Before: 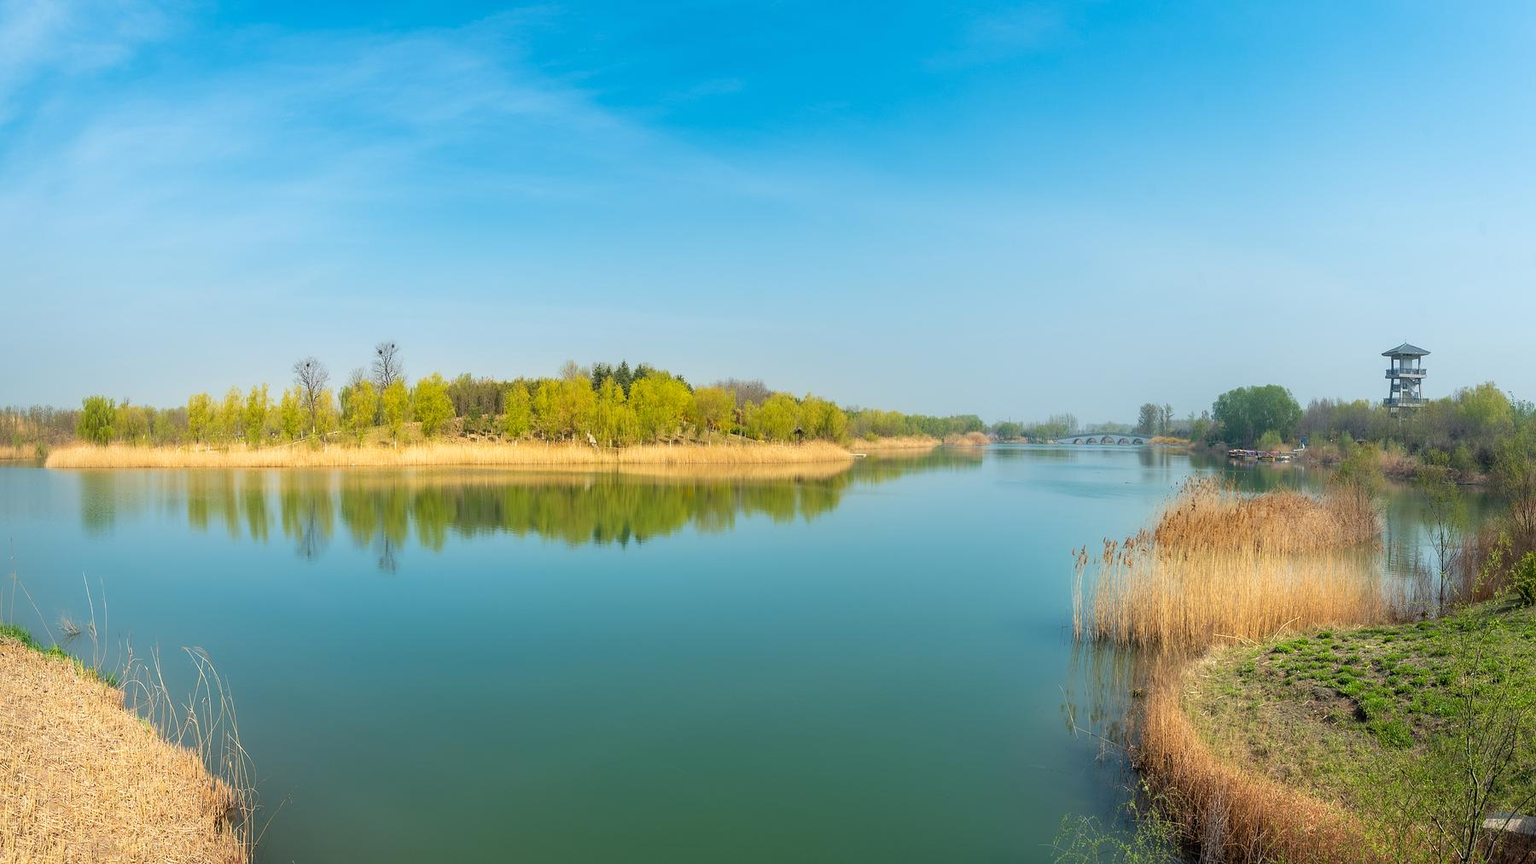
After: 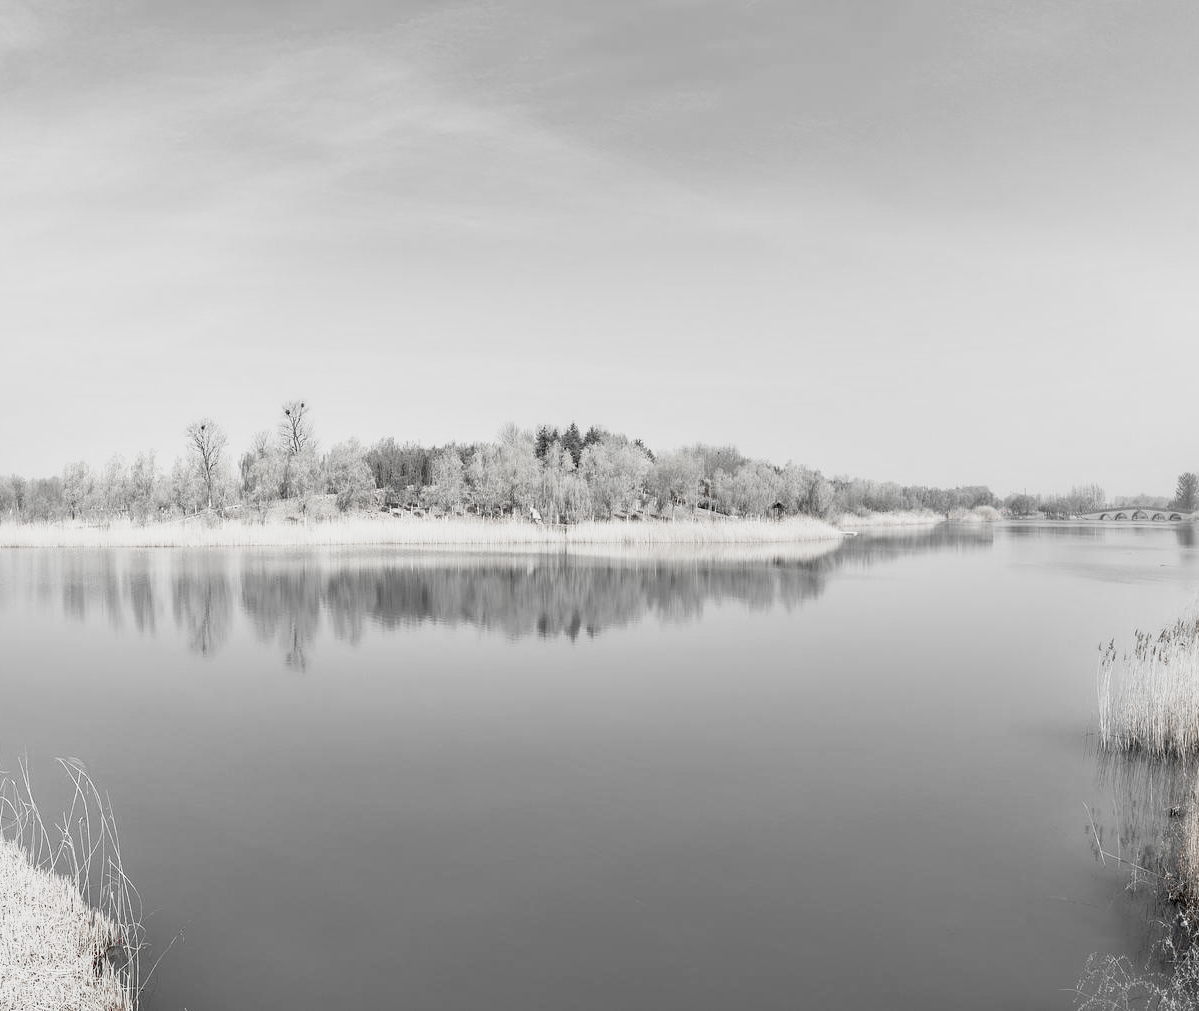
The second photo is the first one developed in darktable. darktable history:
crop and rotate: left 8.786%, right 24.548%
color zones: curves: ch0 [(0, 0.278) (0.143, 0.5) (0.286, 0.5) (0.429, 0.5) (0.571, 0.5) (0.714, 0.5) (0.857, 0.5) (1, 0.5)]; ch1 [(0, 1) (0.143, 0.165) (0.286, 0) (0.429, 0) (0.571, 0) (0.714, 0) (0.857, 0.5) (1, 0.5)]; ch2 [(0, 0.508) (0.143, 0.5) (0.286, 0.5) (0.429, 0.5) (0.571, 0.5) (0.714, 0.5) (0.857, 0.5) (1, 0.5)]
contrast equalizer: octaves 7, y [[0.6 ×6], [0.55 ×6], [0 ×6], [0 ×6], [0 ×6]], mix 0.15
white balance: emerald 1
base curve: curves: ch0 [(0, 0) (0.088, 0.125) (0.176, 0.251) (0.354, 0.501) (0.613, 0.749) (1, 0.877)], preserve colors none
